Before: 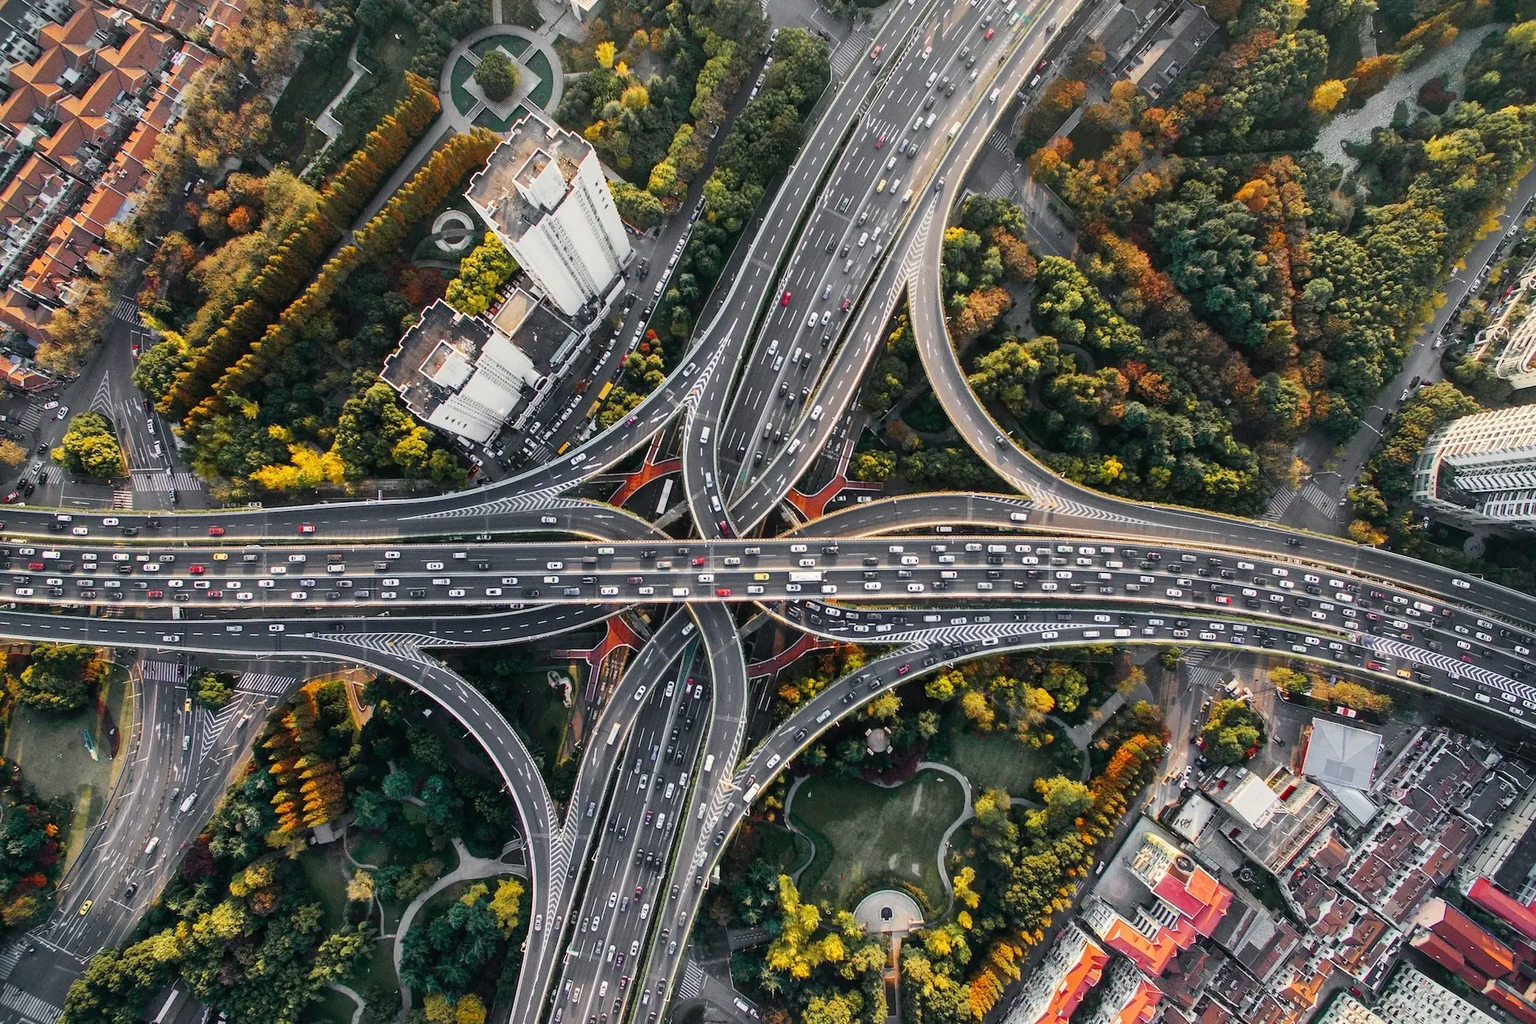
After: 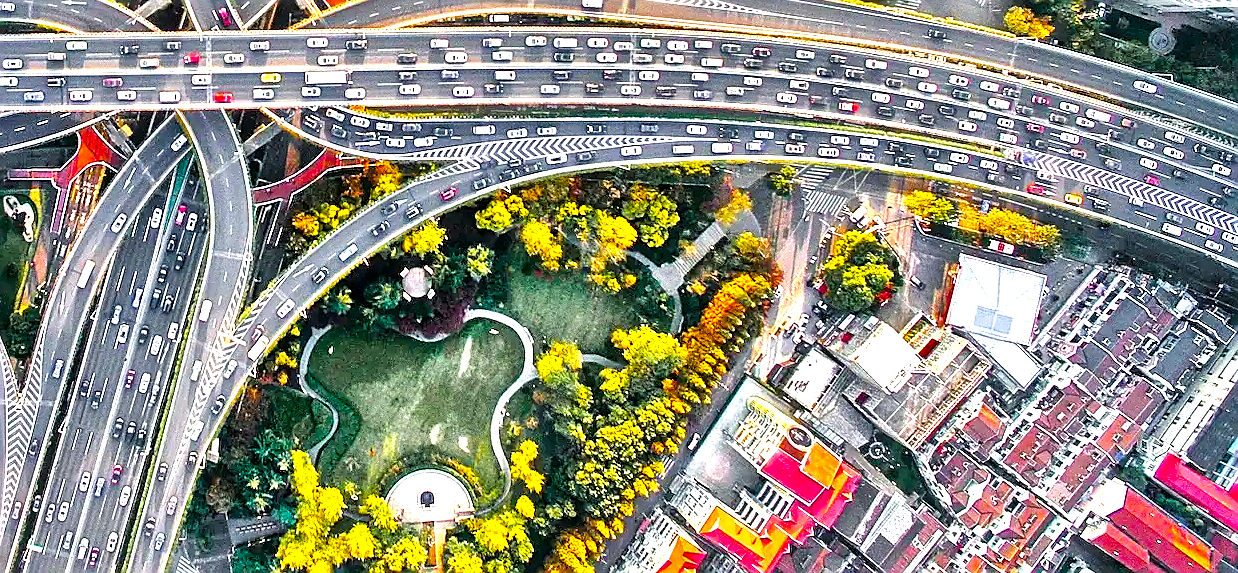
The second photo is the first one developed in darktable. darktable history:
color balance rgb: linear chroma grading › global chroma 10%, perceptual saturation grading › global saturation 40%, perceptual brilliance grading › global brilliance 30%, global vibrance 20%
crop and rotate: left 35.509%, top 50.238%, bottom 4.934%
shadows and highlights: shadows 12, white point adjustment 1.2, soften with gaussian
exposure: exposure -0.05 EV
sharpen: radius 1.4, amount 1.25, threshold 0.7
tone equalizer: -7 EV 0.15 EV, -6 EV 0.6 EV, -5 EV 1.15 EV, -4 EV 1.33 EV, -3 EV 1.15 EV, -2 EV 0.6 EV, -1 EV 0.15 EV, mask exposure compensation -0.5 EV
local contrast: mode bilateral grid, contrast 20, coarseness 50, detail 159%, midtone range 0.2
